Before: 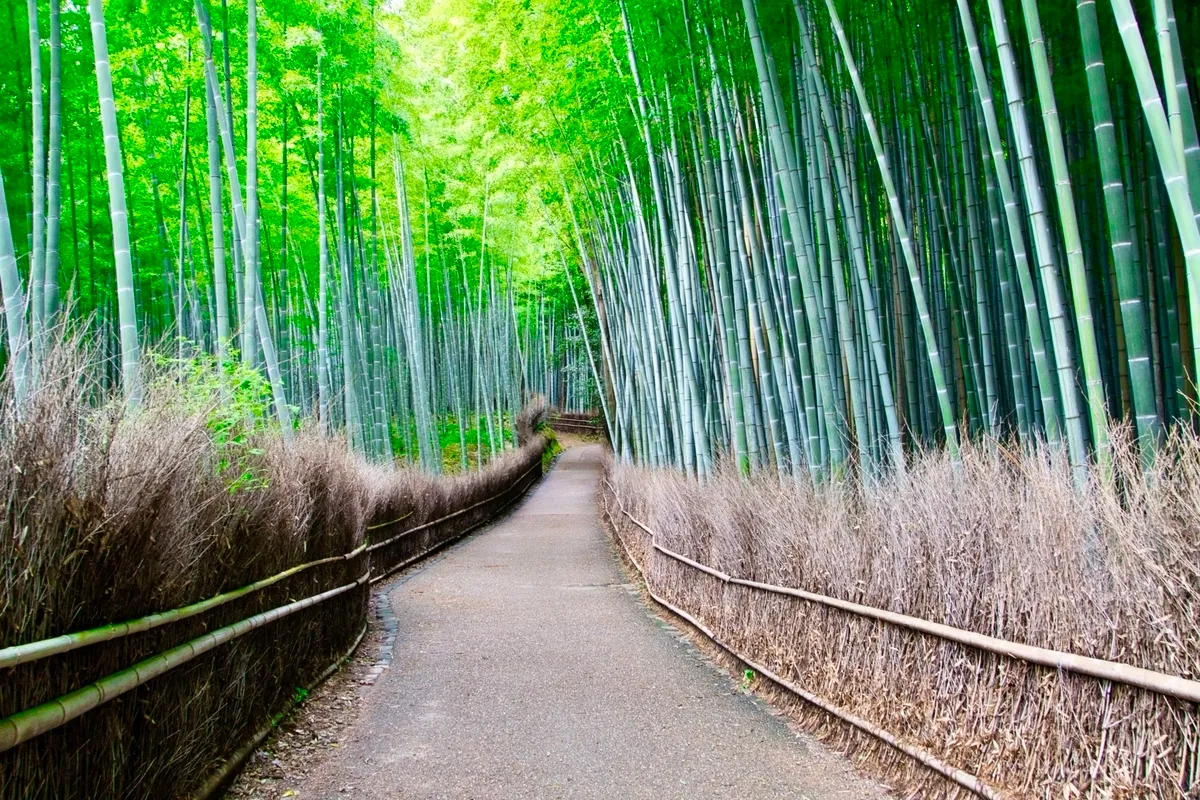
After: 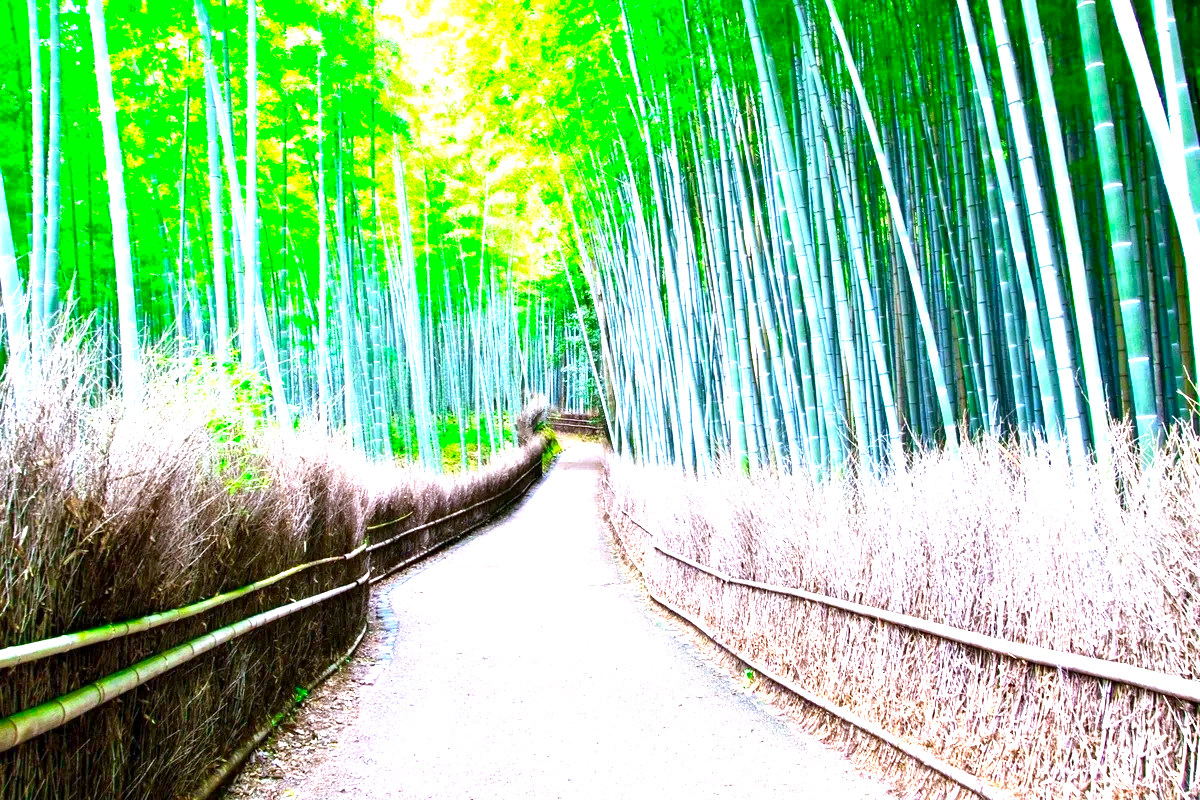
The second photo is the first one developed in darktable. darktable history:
color correction: highlights a* 0.816, highlights b* 2.78, saturation 1.1
exposure: black level correction 0.001, exposure 1.646 EV, compensate exposure bias true, compensate highlight preservation false
white balance: red 0.967, blue 1.119, emerald 0.756
